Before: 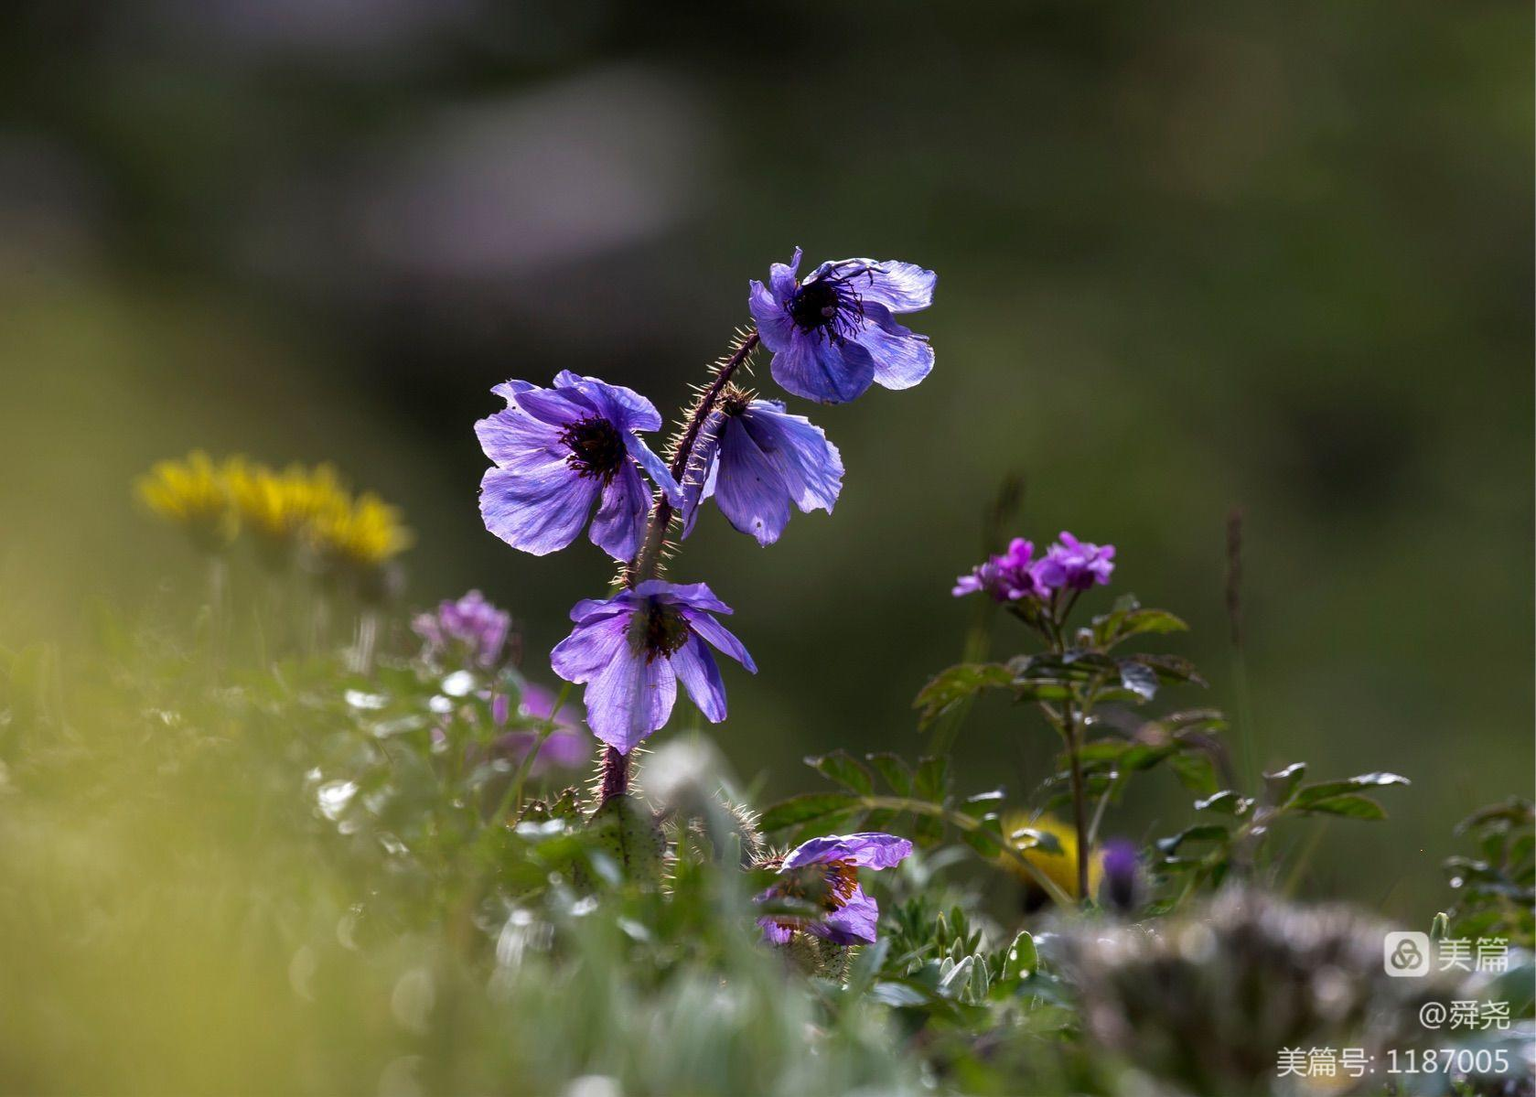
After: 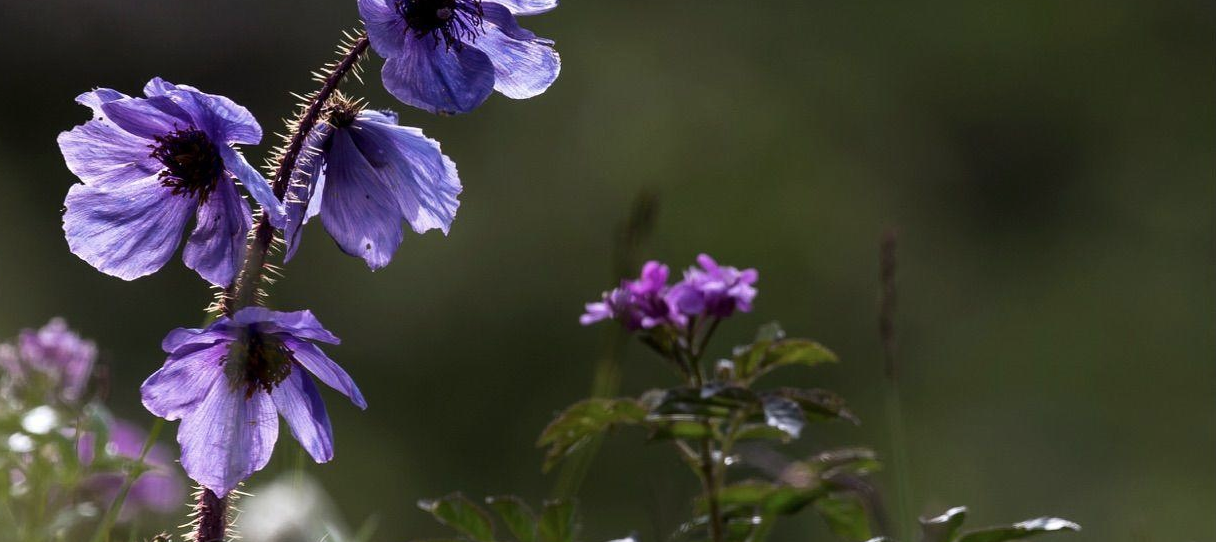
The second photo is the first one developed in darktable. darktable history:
contrast brightness saturation: contrast 0.109, saturation -0.177
crop and rotate: left 27.521%, top 27.274%, bottom 27.482%
